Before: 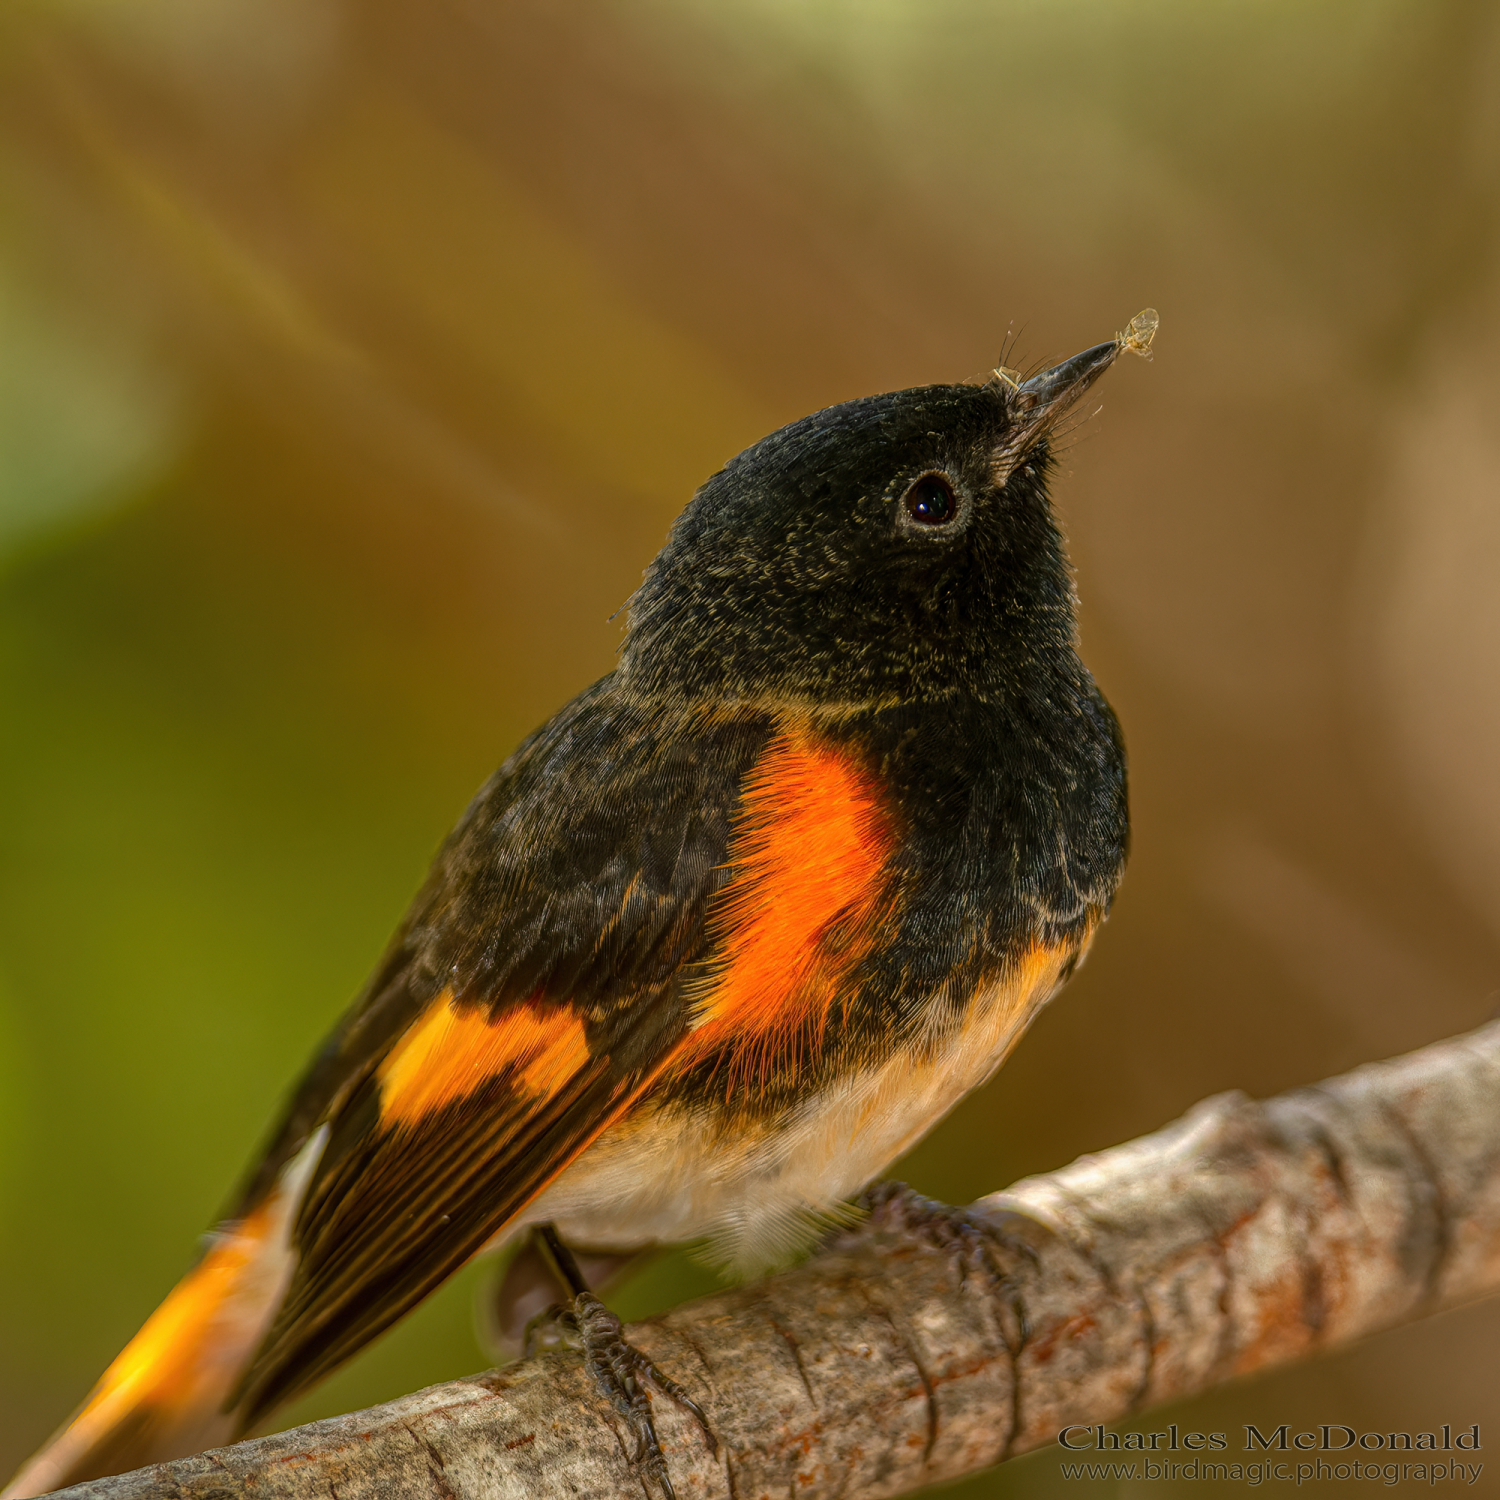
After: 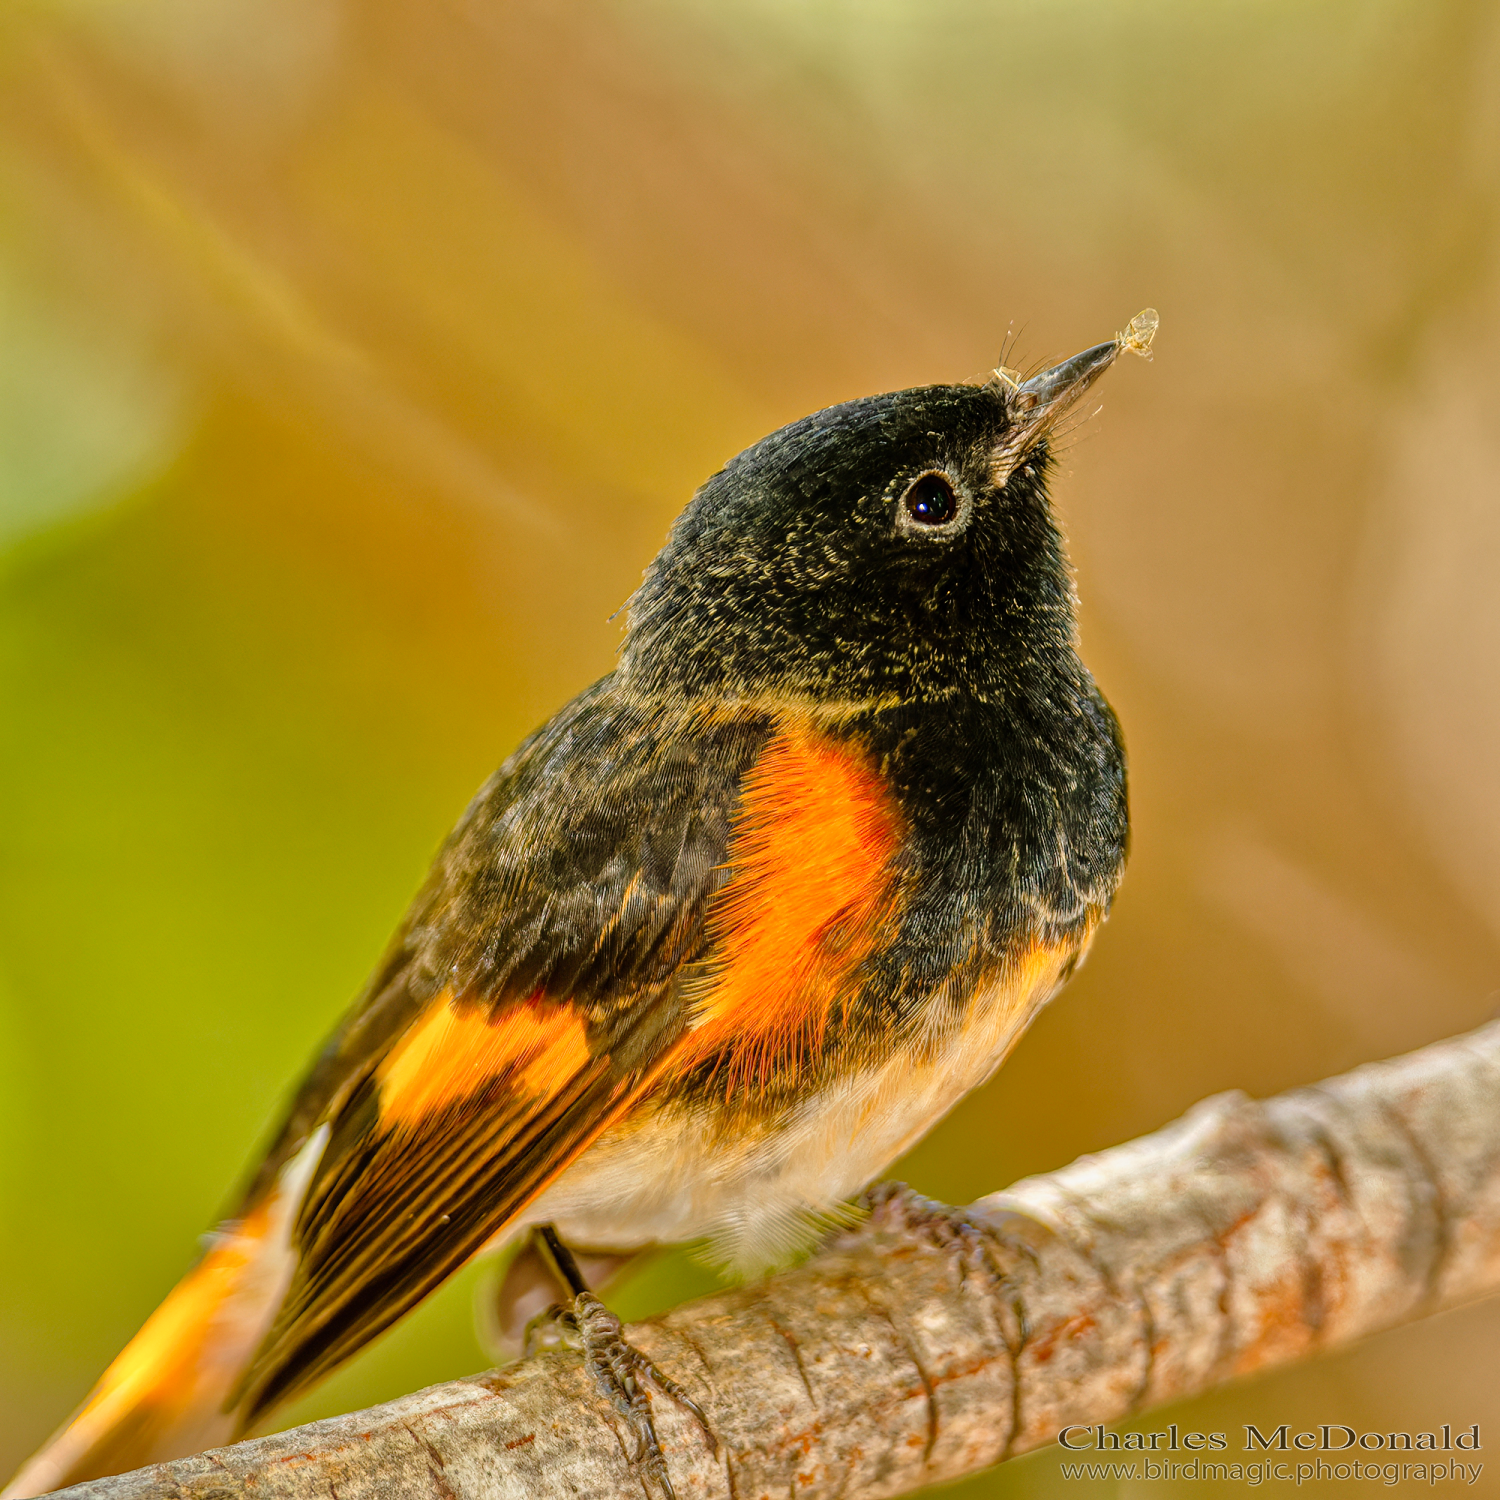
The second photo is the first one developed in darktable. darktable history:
tone curve: curves: ch0 [(0, 0) (0.091, 0.077) (0.389, 0.458) (0.745, 0.82) (0.856, 0.899) (0.92, 0.938) (1, 0.973)]; ch1 [(0, 0) (0.437, 0.404) (0.5, 0.5) (0.529, 0.55) (0.58, 0.6) (0.616, 0.649) (1, 1)]; ch2 [(0, 0) (0.442, 0.415) (0.5, 0.5) (0.535, 0.557) (0.585, 0.62) (1, 1)], preserve colors none
tone equalizer: -7 EV 0.149 EV, -6 EV 0.605 EV, -5 EV 1.19 EV, -4 EV 1.36 EV, -3 EV 1.16 EV, -2 EV 0.6 EV, -1 EV 0.159 EV
